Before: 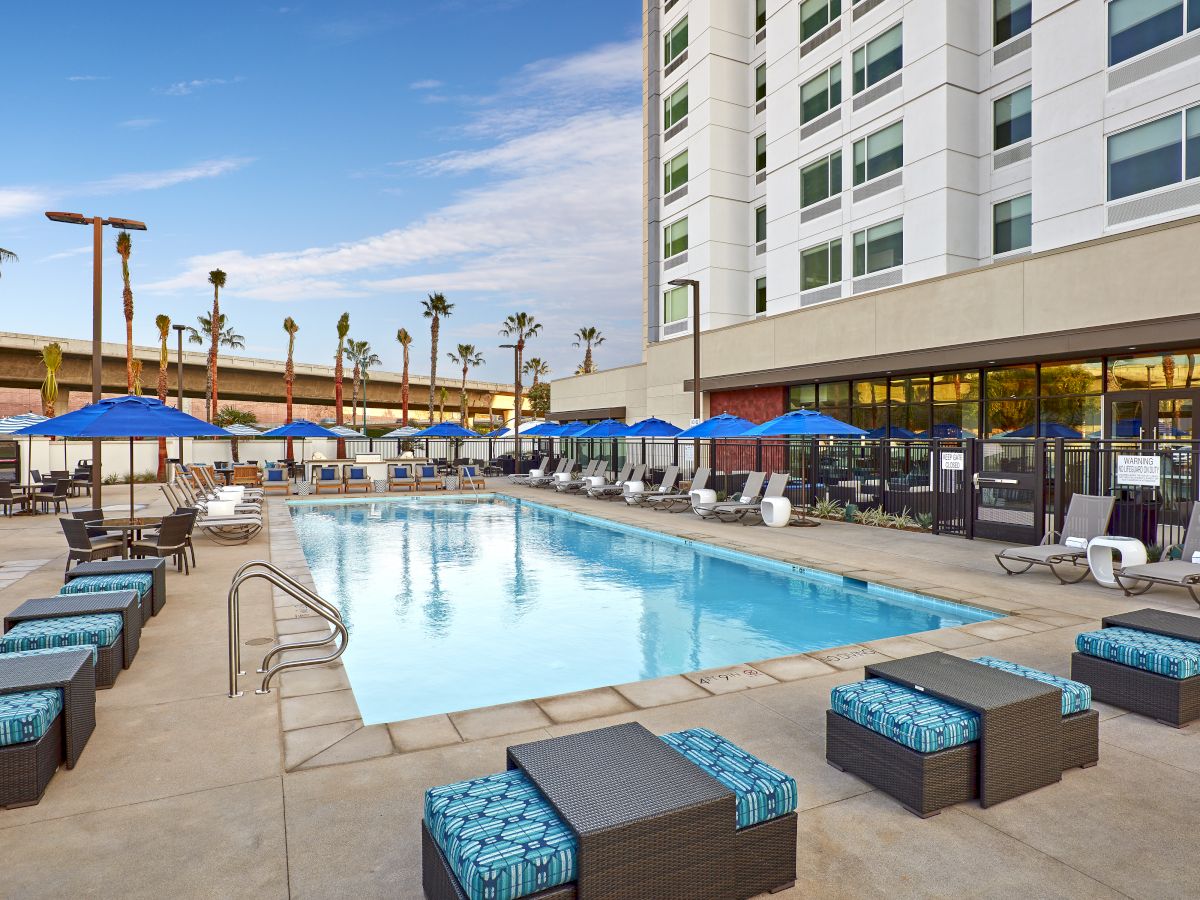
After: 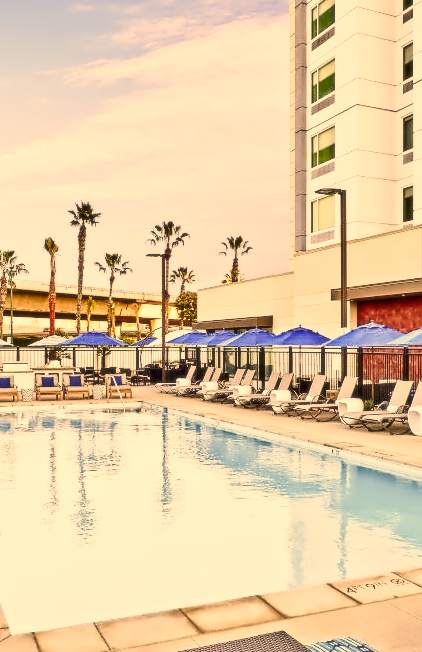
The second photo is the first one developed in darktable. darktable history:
contrast equalizer: octaves 7, y [[0.5, 0.542, 0.583, 0.625, 0.667, 0.708], [0.5 ×6], [0.5 ×6], [0, 0.033, 0.067, 0.1, 0.133, 0.167], [0, 0.05, 0.1, 0.15, 0.2, 0.25]]
crop and rotate: left 29.476%, top 10.214%, right 35.32%, bottom 17.333%
color correction: highlights a* 17.94, highlights b* 35.39, shadows a* 1.48, shadows b* 6.42, saturation 1.01
soften: size 10%, saturation 50%, brightness 0.2 EV, mix 10%
base curve: curves: ch0 [(0, 0) (0.028, 0.03) (0.121, 0.232) (0.46, 0.748) (0.859, 0.968) (1, 1)], preserve colors none
